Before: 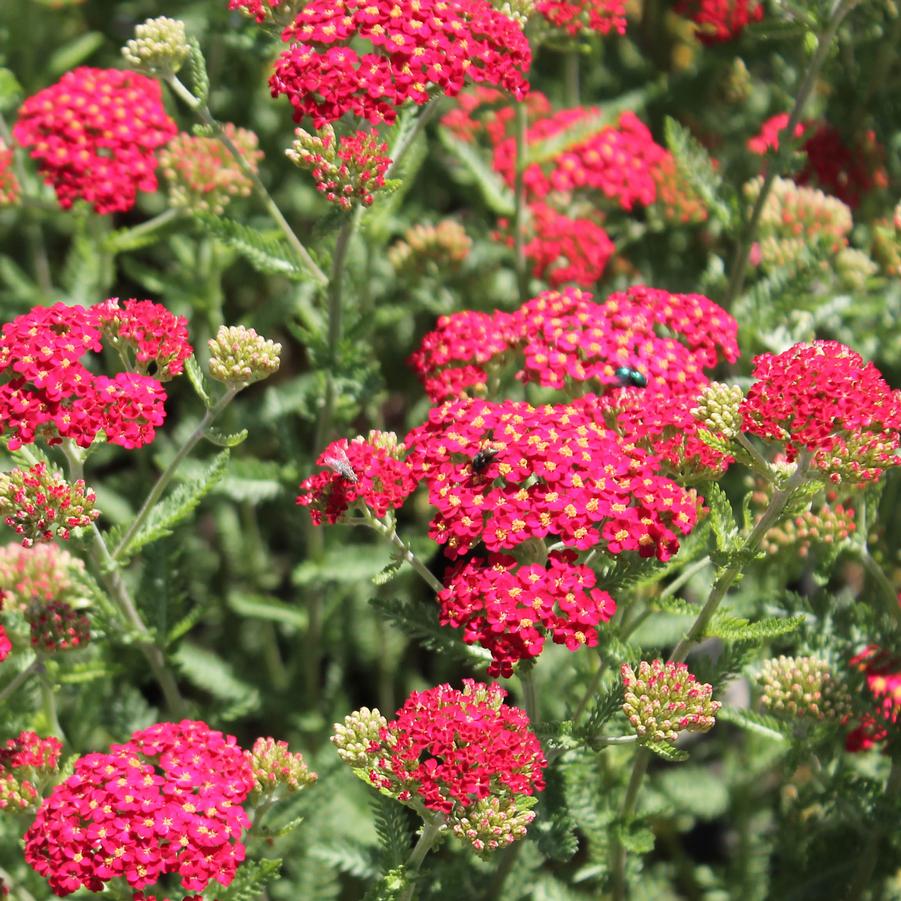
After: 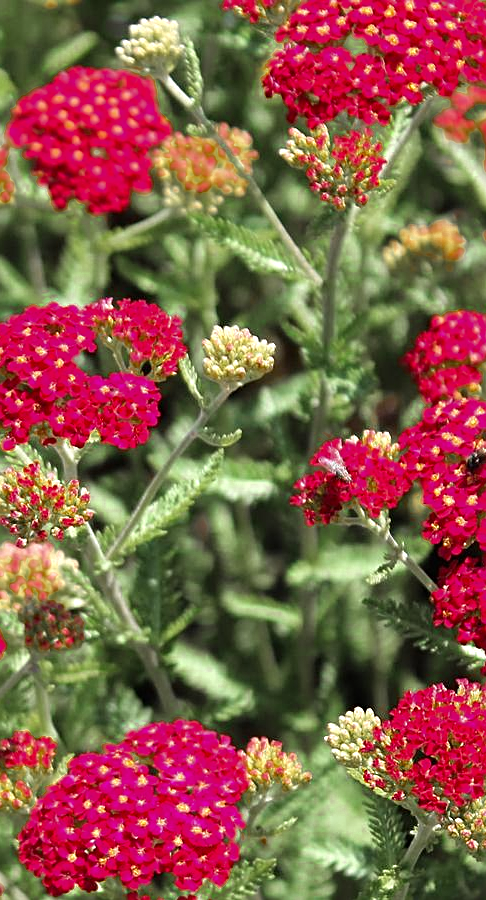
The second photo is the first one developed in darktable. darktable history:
color zones: curves: ch0 [(0.11, 0.396) (0.195, 0.36) (0.25, 0.5) (0.303, 0.412) (0.357, 0.544) (0.75, 0.5) (0.967, 0.328)]; ch1 [(0, 0.468) (0.112, 0.512) (0.202, 0.6) (0.25, 0.5) (0.307, 0.352) (0.357, 0.544) (0.75, 0.5) (0.963, 0.524)]
tone equalizer: -8 EV -0.45 EV, -7 EV -0.375 EV, -6 EV -0.294 EV, -5 EV -0.229 EV, -3 EV 0.217 EV, -2 EV 0.351 EV, -1 EV 0.396 EV, +0 EV 0.39 EV
crop: left 0.715%, right 45.306%, bottom 0.086%
sharpen: on, module defaults
